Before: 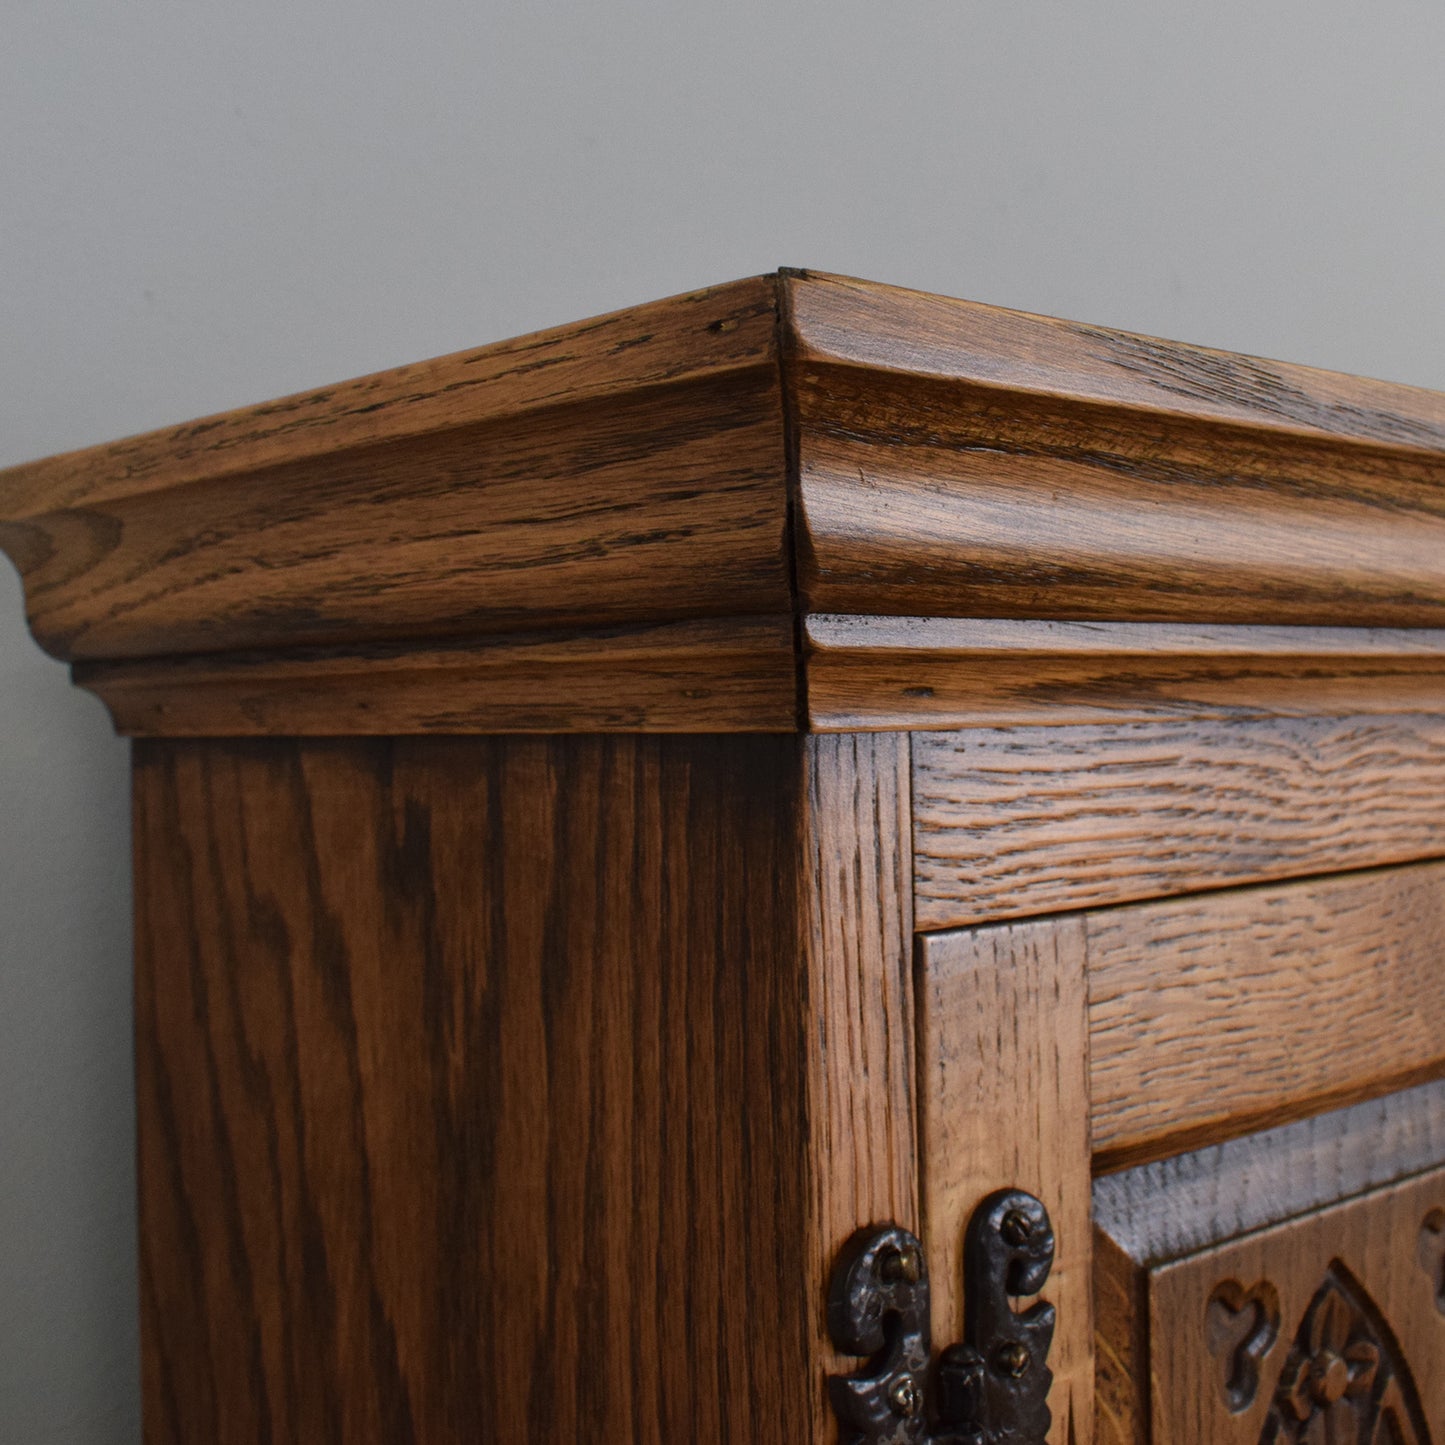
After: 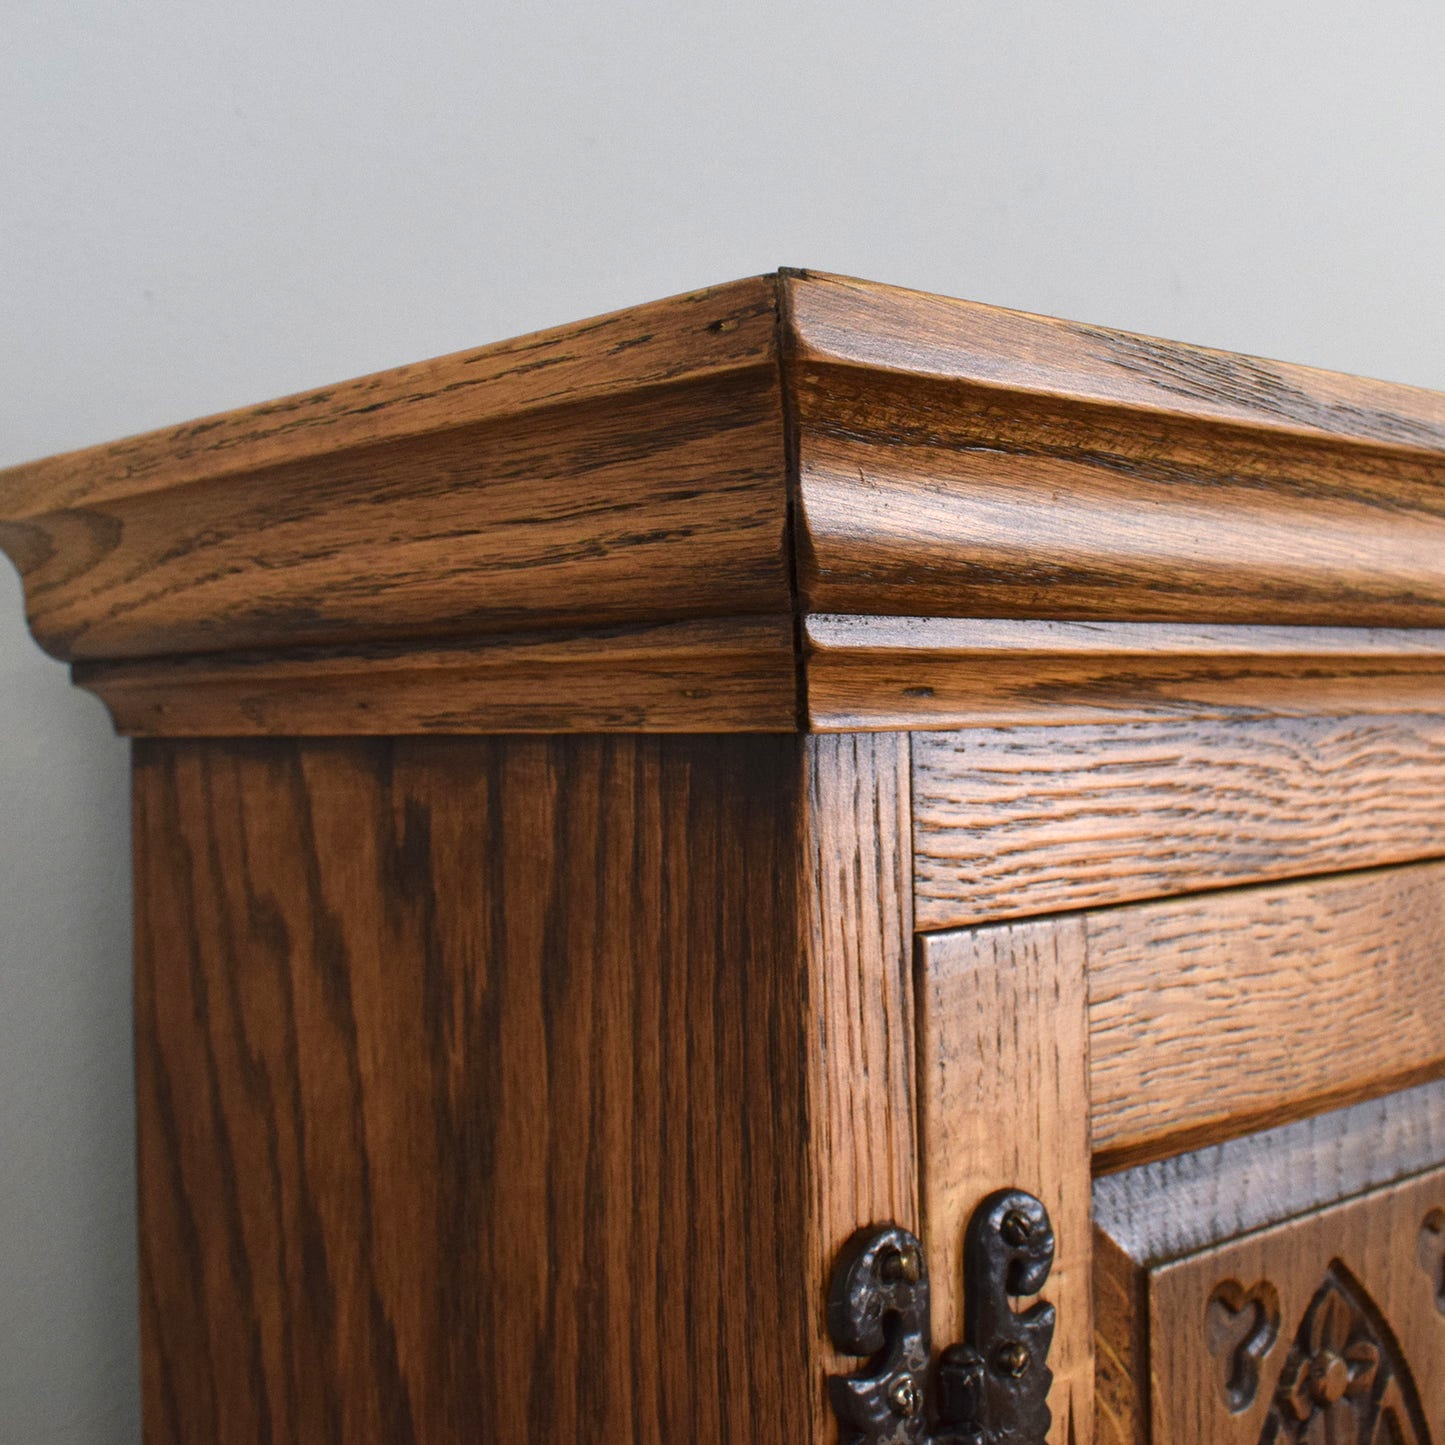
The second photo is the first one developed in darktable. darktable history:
exposure: exposure 0.735 EV, compensate exposure bias true, compensate highlight preservation false
